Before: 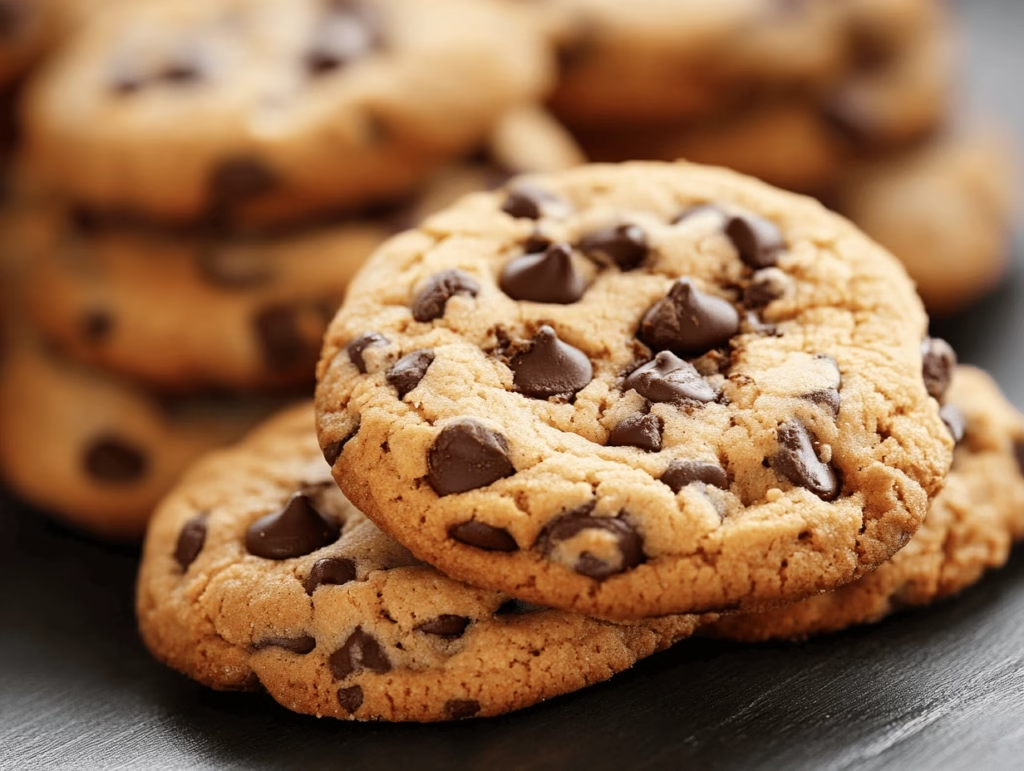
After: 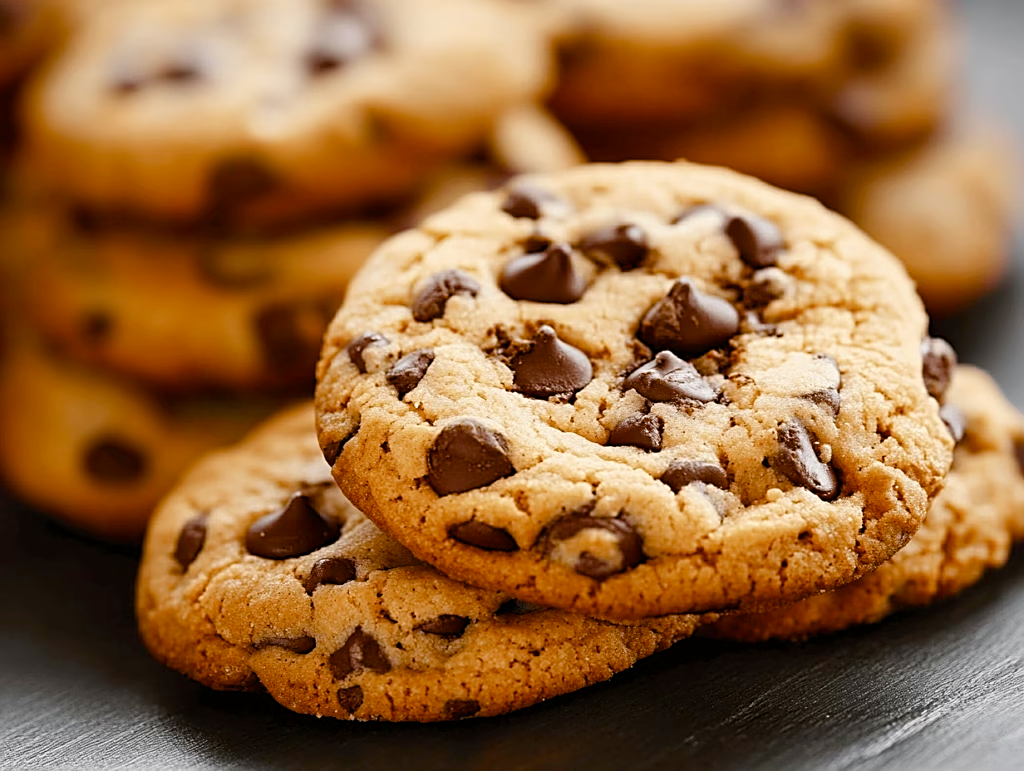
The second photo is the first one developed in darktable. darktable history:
sharpen: on, module defaults
color balance rgb: perceptual saturation grading › global saturation 20%, perceptual saturation grading › highlights -25%, perceptual saturation grading › shadows 50%
white balance: emerald 1
